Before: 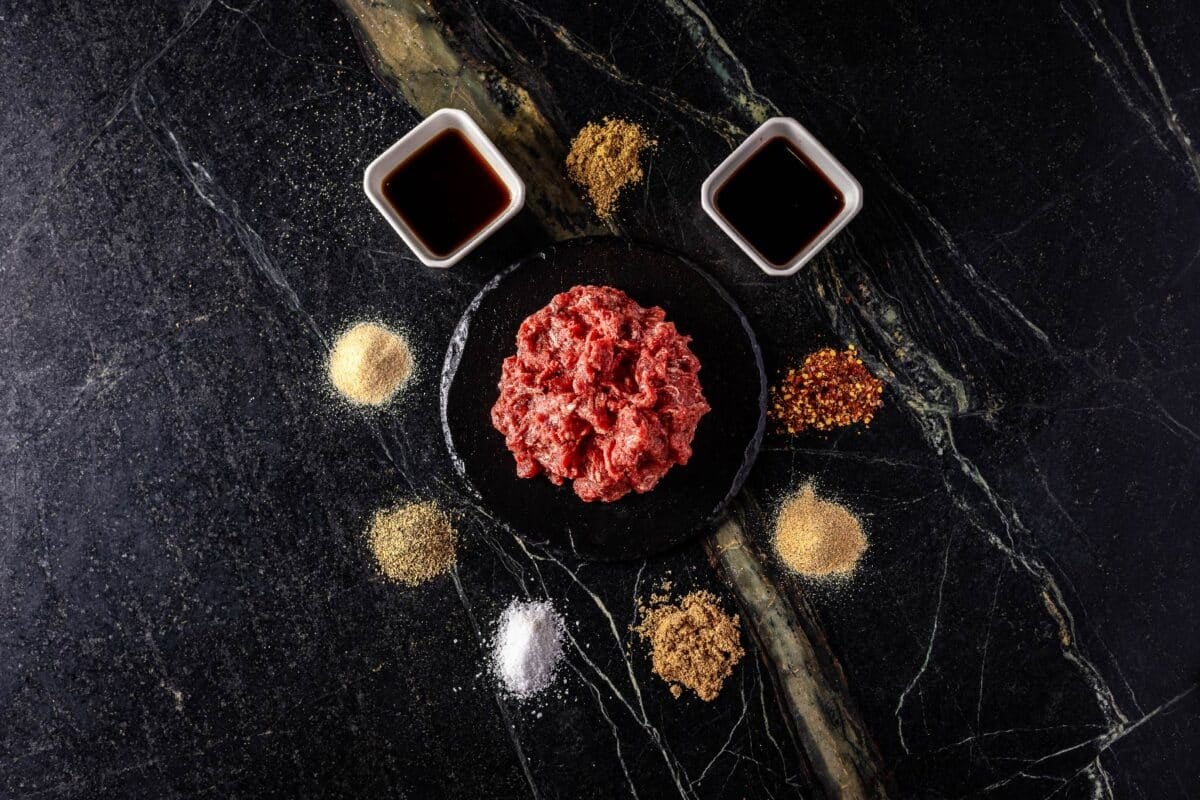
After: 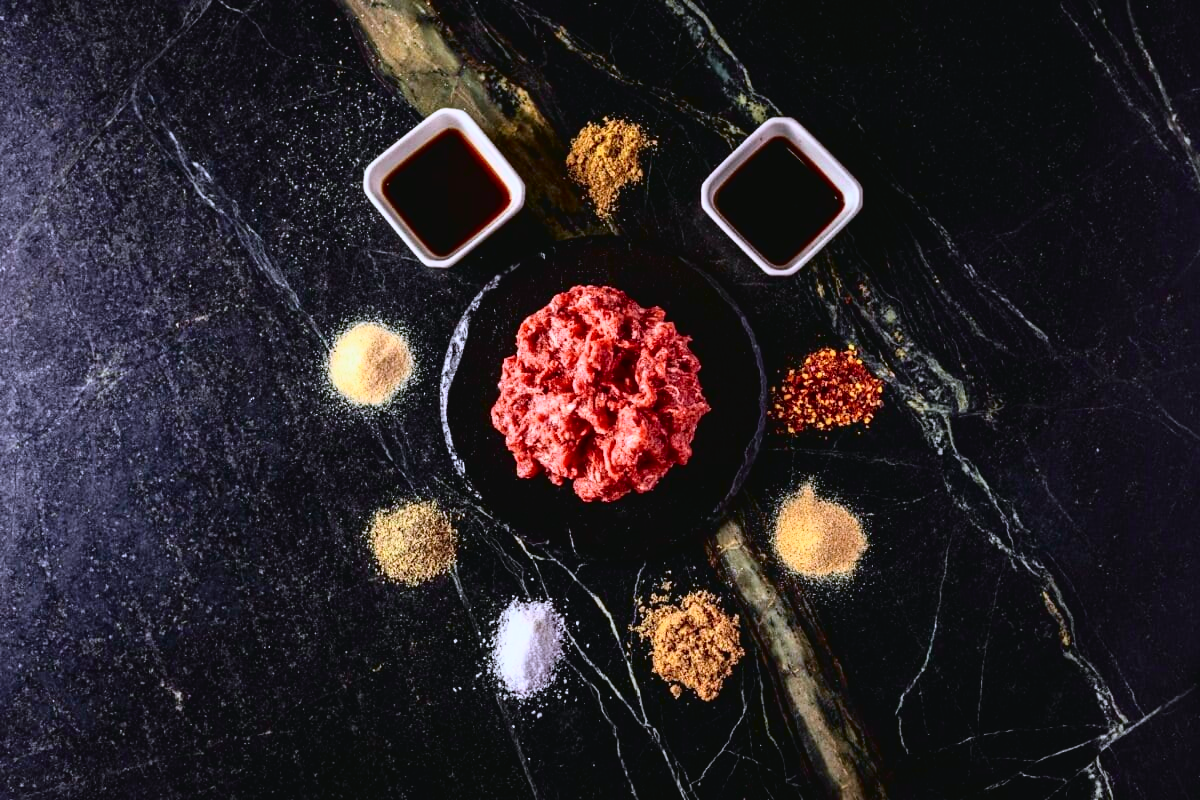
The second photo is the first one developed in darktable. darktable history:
tone curve: curves: ch0 [(0.003, 0.032) (0.037, 0.037) (0.142, 0.117) (0.279, 0.311) (0.405, 0.49) (0.526, 0.651) (0.722, 0.857) (0.875, 0.946) (1, 0.98)]; ch1 [(0, 0) (0.305, 0.325) (0.453, 0.437) (0.482, 0.473) (0.501, 0.498) (0.515, 0.523) (0.559, 0.591) (0.6, 0.659) (0.656, 0.71) (1, 1)]; ch2 [(0, 0) (0.323, 0.277) (0.424, 0.396) (0.479, 0.484) (0.499, 0.502) (0.515, 0.537) (0.564, 0.595) (0.644, 0.703) (0.742, 0.803) (1, 1)], color space Lab, independent channels, preserve colors none
white balance: red 0.967, blue 1.119, emerald 0.756
